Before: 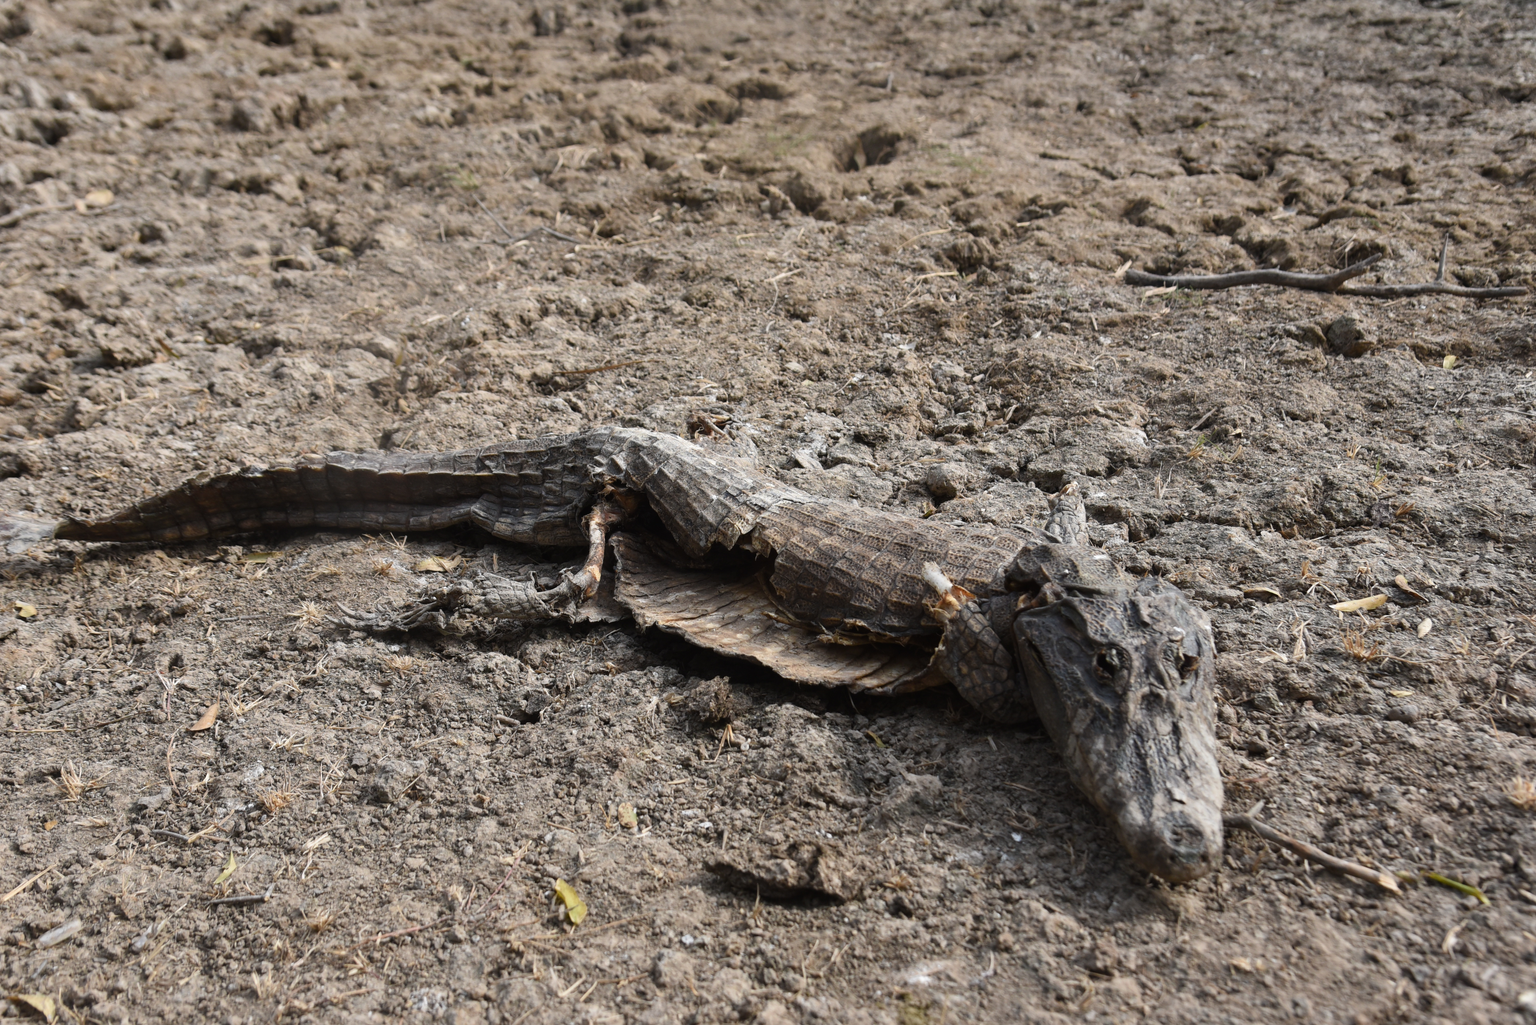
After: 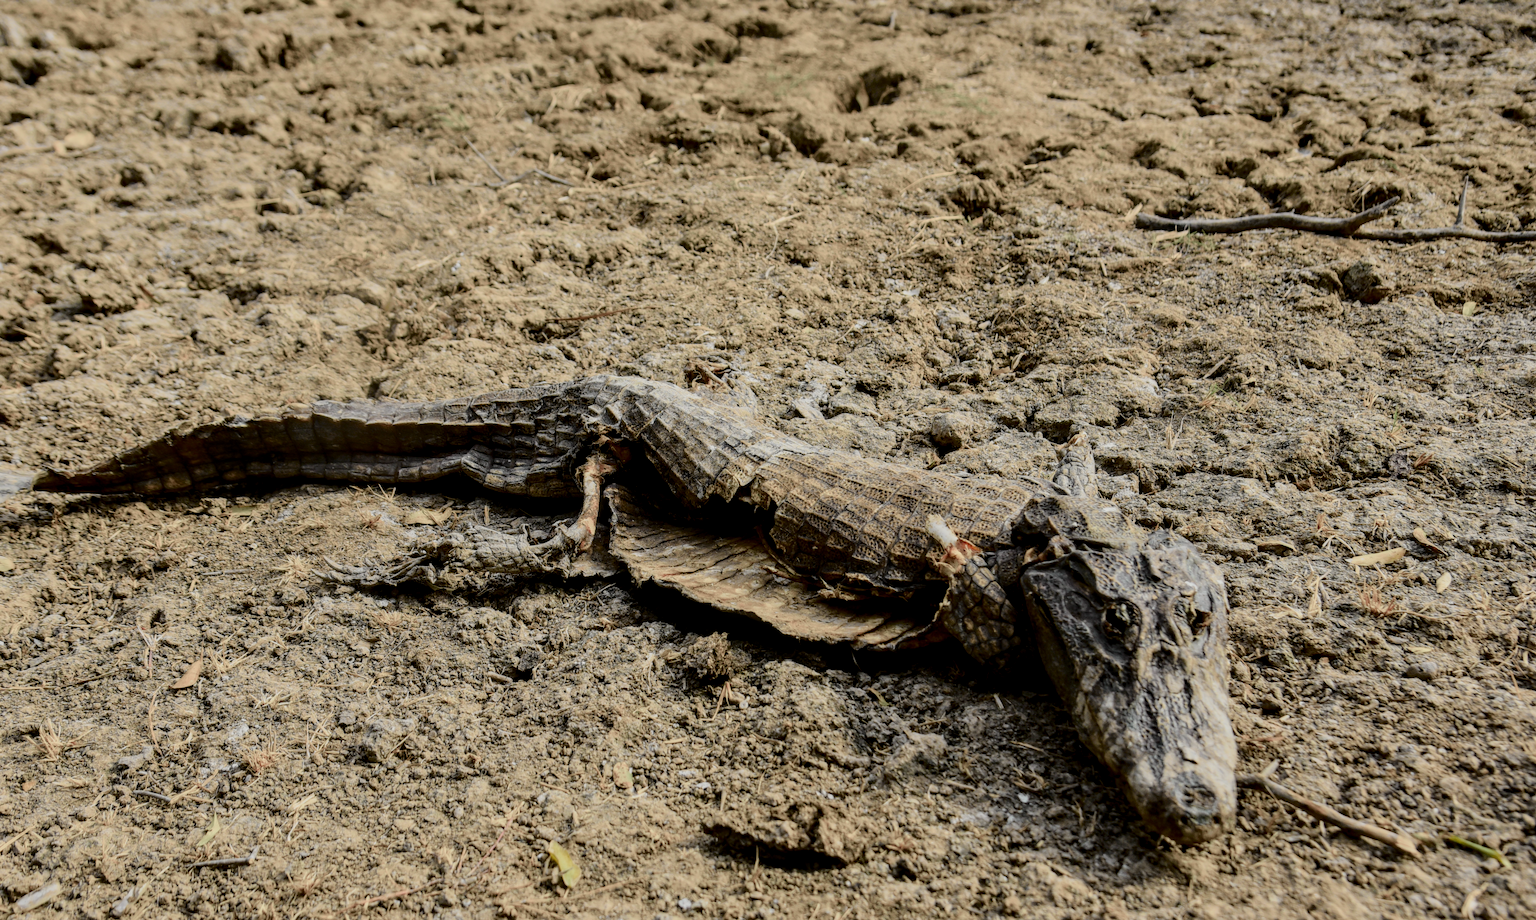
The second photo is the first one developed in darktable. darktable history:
exposure: black level correction 0, compensate exposure bias true, compensate highlight preservation false
tone equalizer: -8 EV 0.25 EV, -7 EV 0.417 EV, -6 EV 0.417 EV, -5 EV 0.25 EV, -3 EV -0.25 EV, -2 EV -0.417 EV, -1 EV -0.417 EV, +0 EV -0.25 EV, edges refinement/feathering 500, mask exposure compensation -1.57 EV, preserve details guided filter
tone curve: curves: ch0 [(0, 0.006) (0.184, 0.117) (0.405, 0.46) (0.456, 0.528) (0.634, 0.728) (0.877, 0.89) (0.984, 0.935)]; ch1 [(0, 0) (0.443, 0.43) (0.492, 0.489) (0.566, 0.579) (0.595, 0.625) (0.608, 0.667) (0.65, 0.729) (1, 1)]; ch2 [(0, 0) (0.33, 0.301) (0.421, 0.443) (0.447, 0.489) (0.495, 0.505) (0.537, 0.583) (0.586, 0.591) (0.663, 0.686) (1, 1)], color space Lab, independent channels, preserve colors none
local contrast: highlights 61%, detail 143%, midtone range 0.428
crop: left 1.507%, top 6.147%, right 1.379%, bottom 6.637%
filmic rgb: black relative exposure -8.79 EV, white relative exposure 4.98 EV, threshold 3 EV, target black luminance 0%, hardness 3.77, latitude 66.33%, contrast 0.822, shadows ↔ highlights balance 20%, color science v5 (2021), contrast in shadows safe, contrast in highlights safe, enable highlight reconstruction true
